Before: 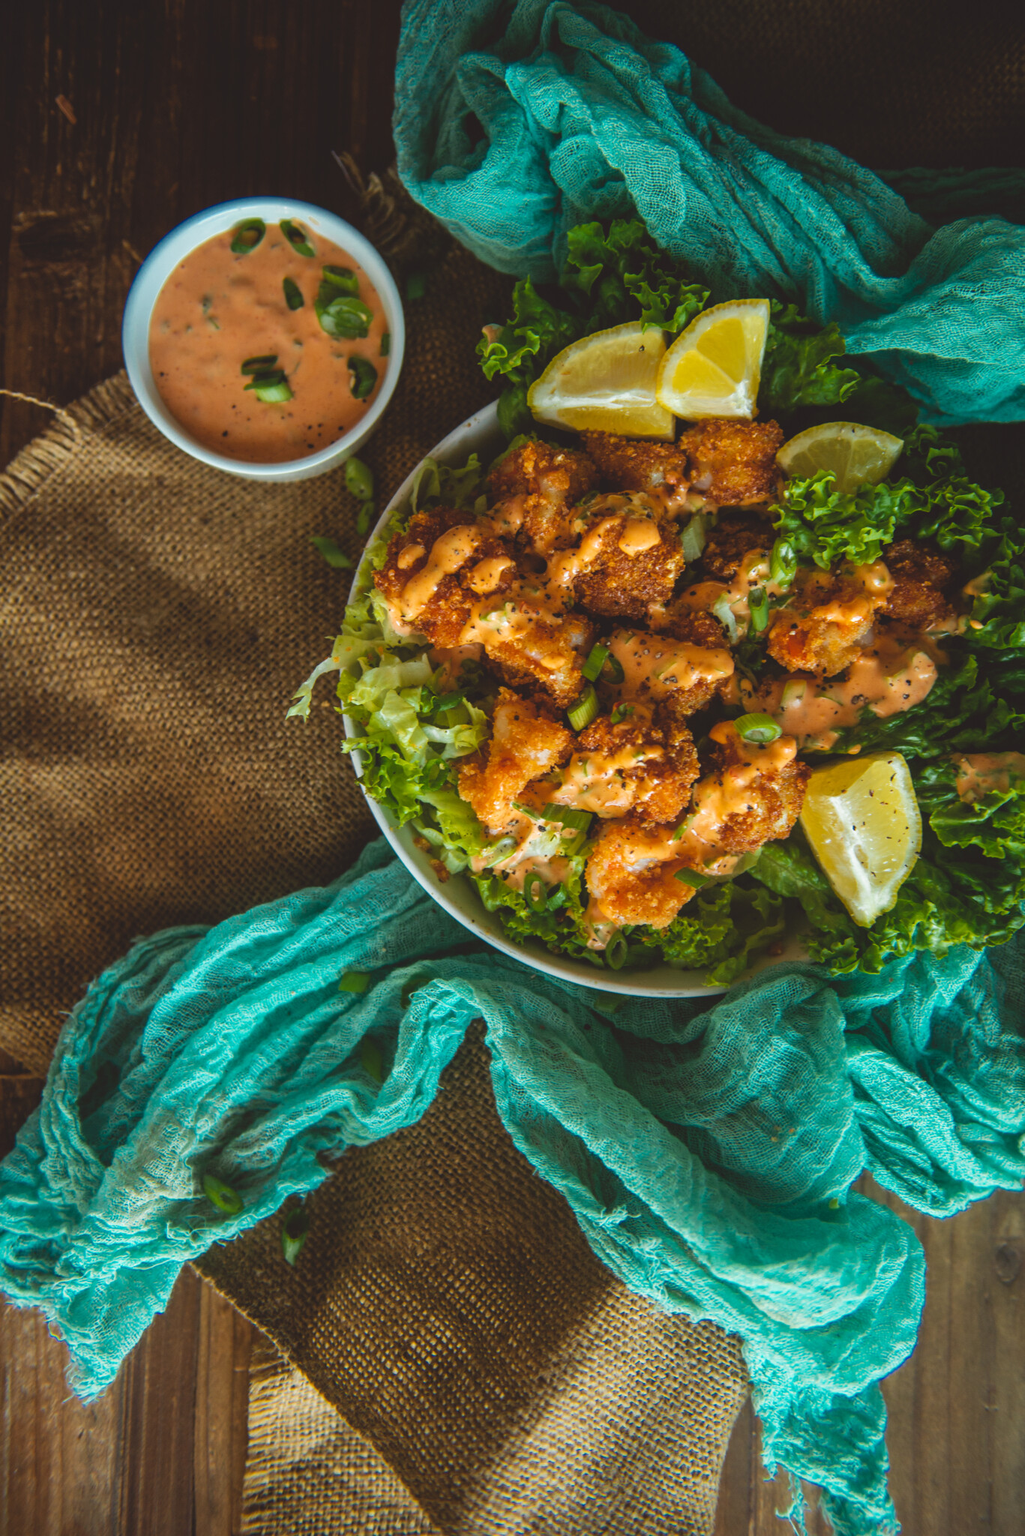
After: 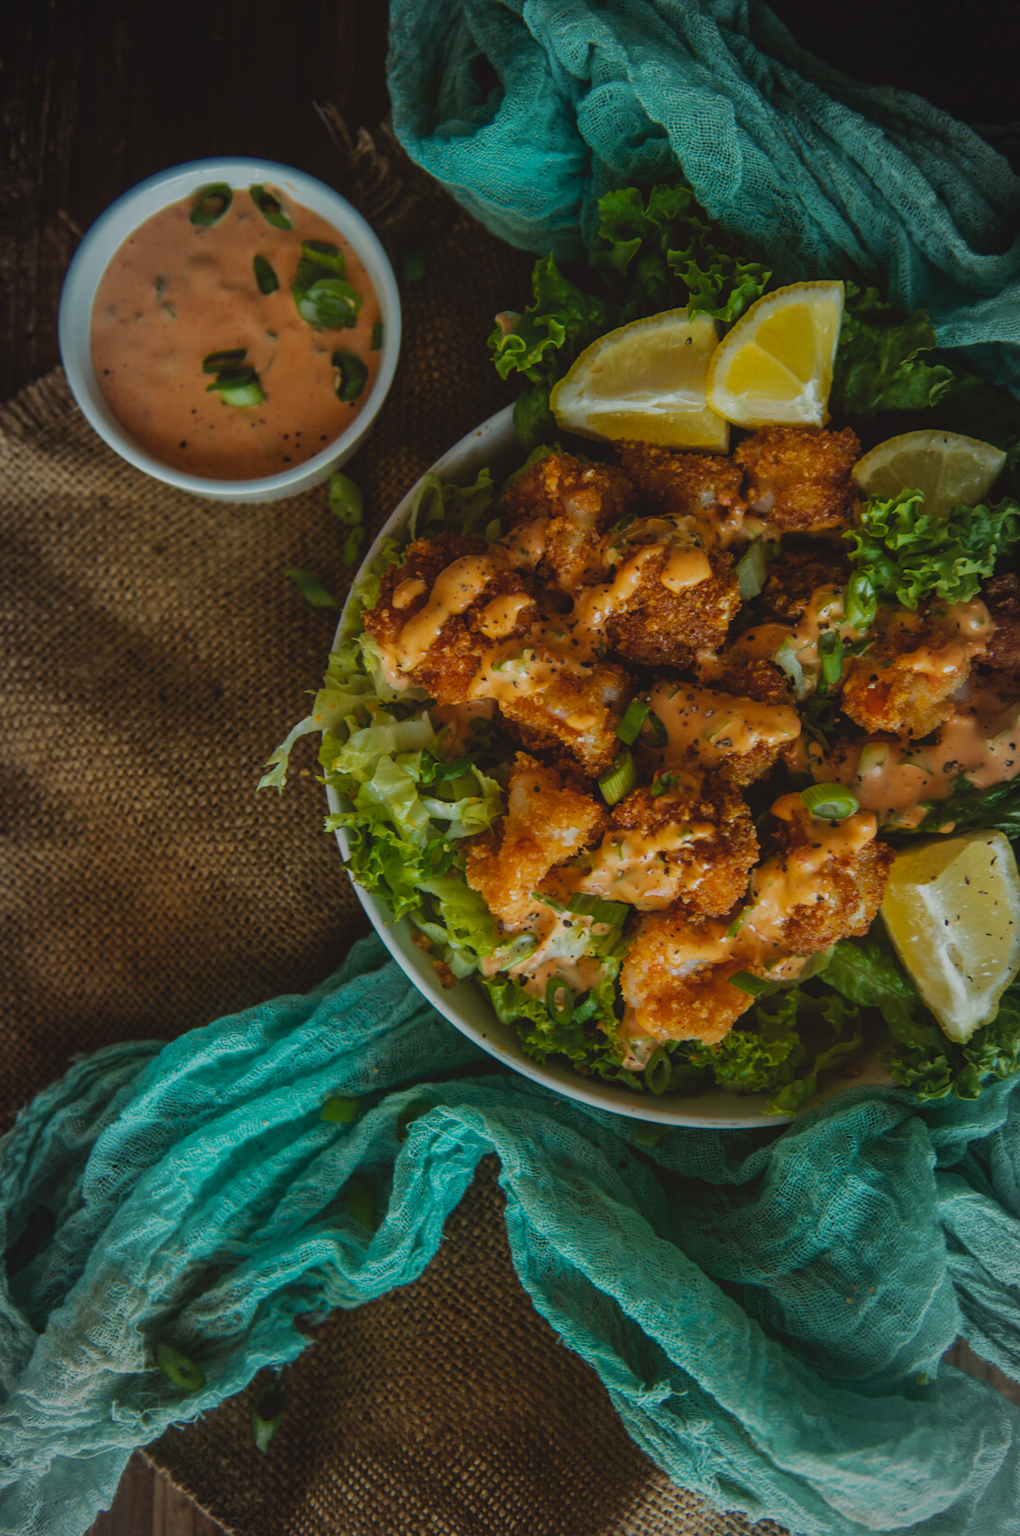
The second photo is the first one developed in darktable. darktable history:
exposure: black level correction 0, exposure -0.747 EV, compensate highlight preservation false
vignetting: brightness -0.264, automatic ratio true, unbound false
crop and rotate: left 7.302%, top 4.414%, right 10.609%, bottom 13.118%
